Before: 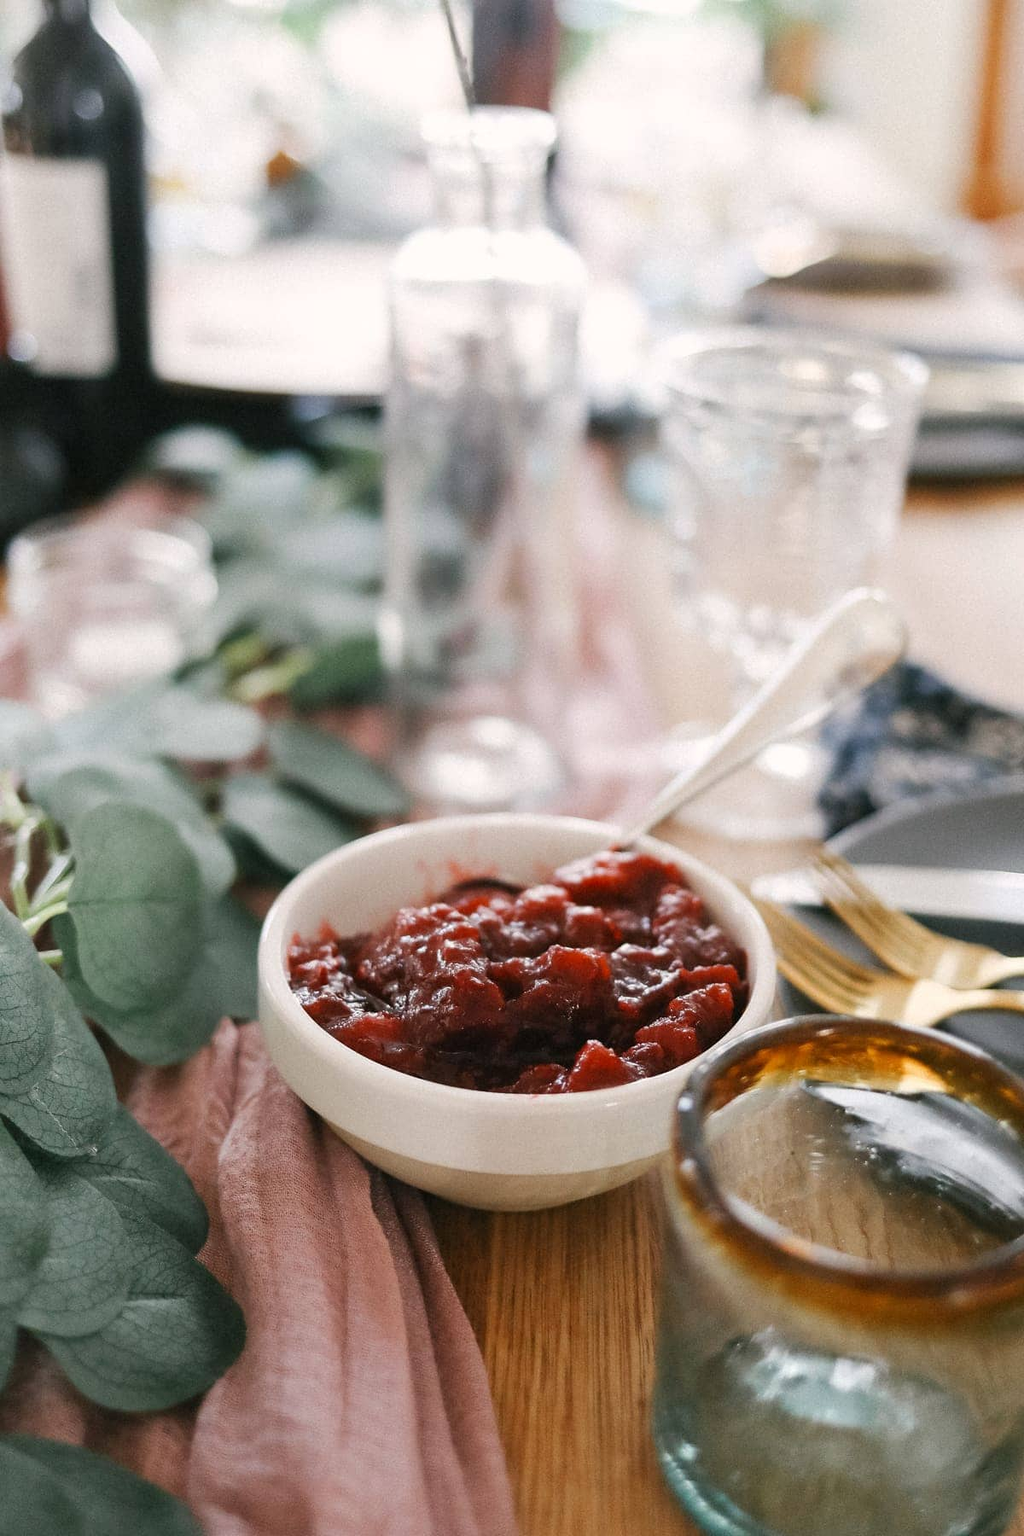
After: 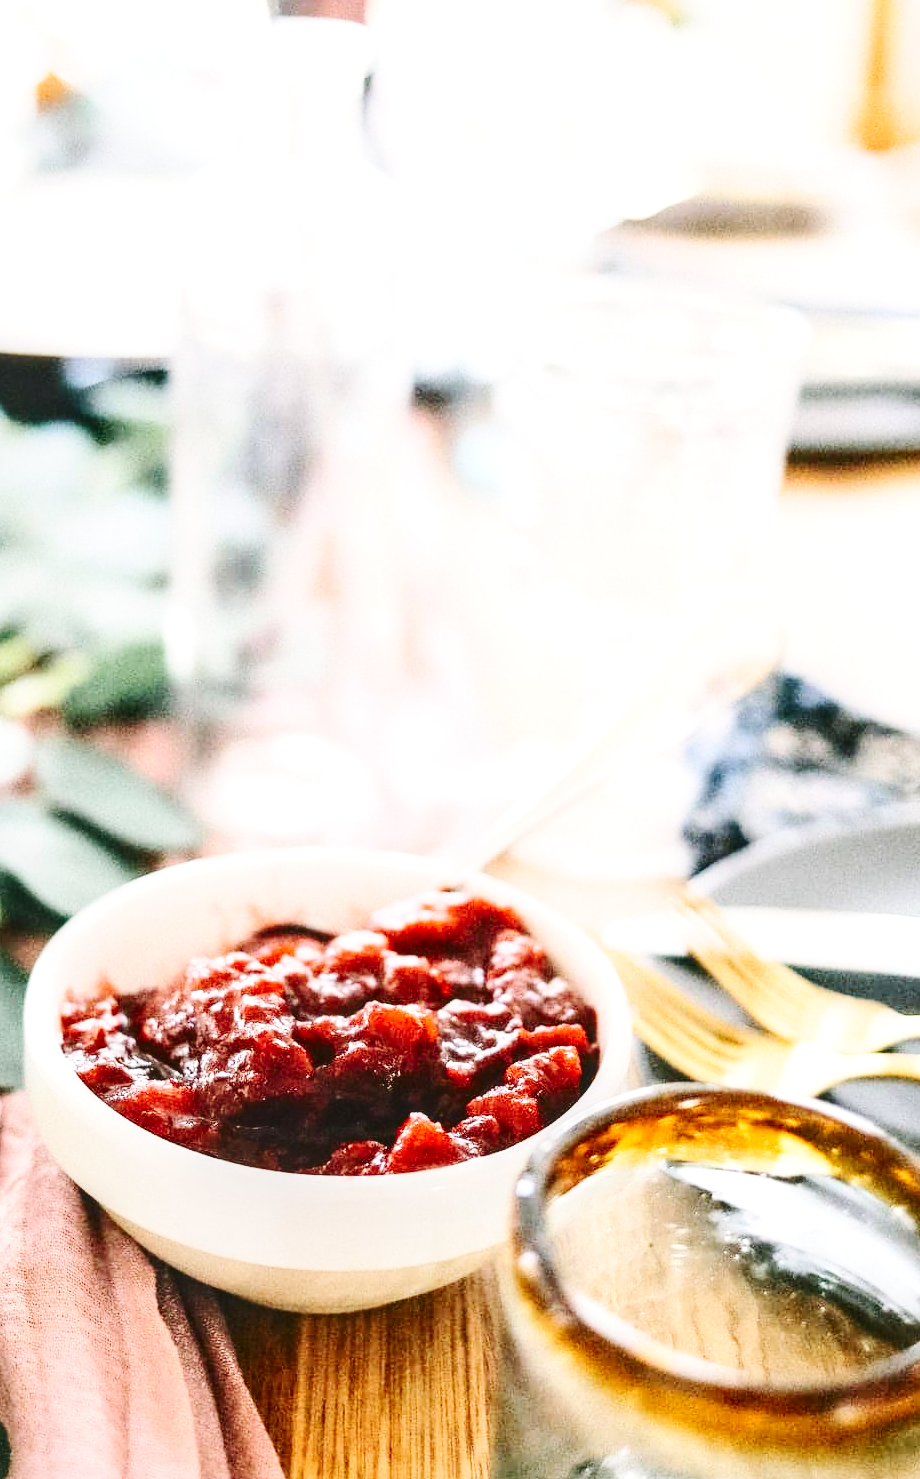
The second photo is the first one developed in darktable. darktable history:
base curve: curves: ch0 [(0, 0.007) (0.028, 0.063) (0.121, 0.311) (0.46, 0.743) (0.859, 0.957) (1, 1)], preserve colors none
crop: left 23.242%, top 5.895%, bottom 11.883%
contrast brightness saturation: contrast 0.317, brightness -0.078, saturation 0.171
exposure: black level correction 0, exposure 0.591 EV, compensate highlight preservation false
local contrast: on, module defaults
